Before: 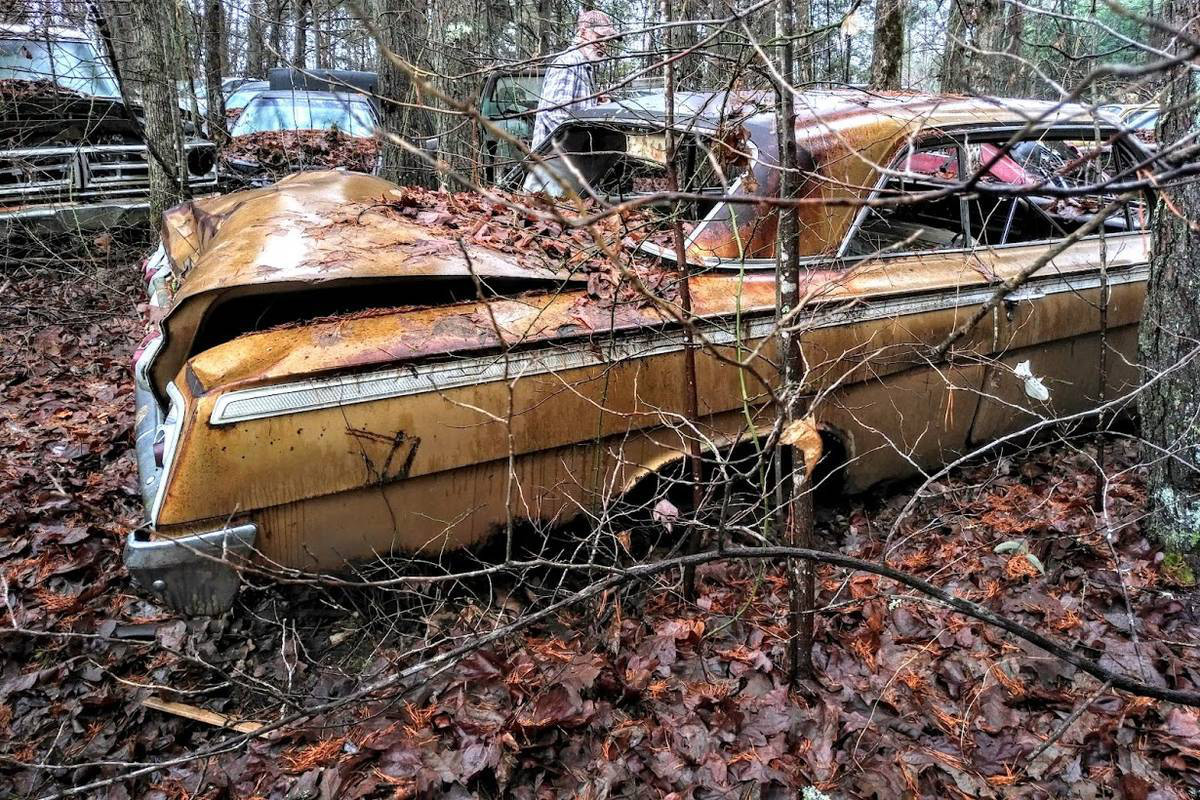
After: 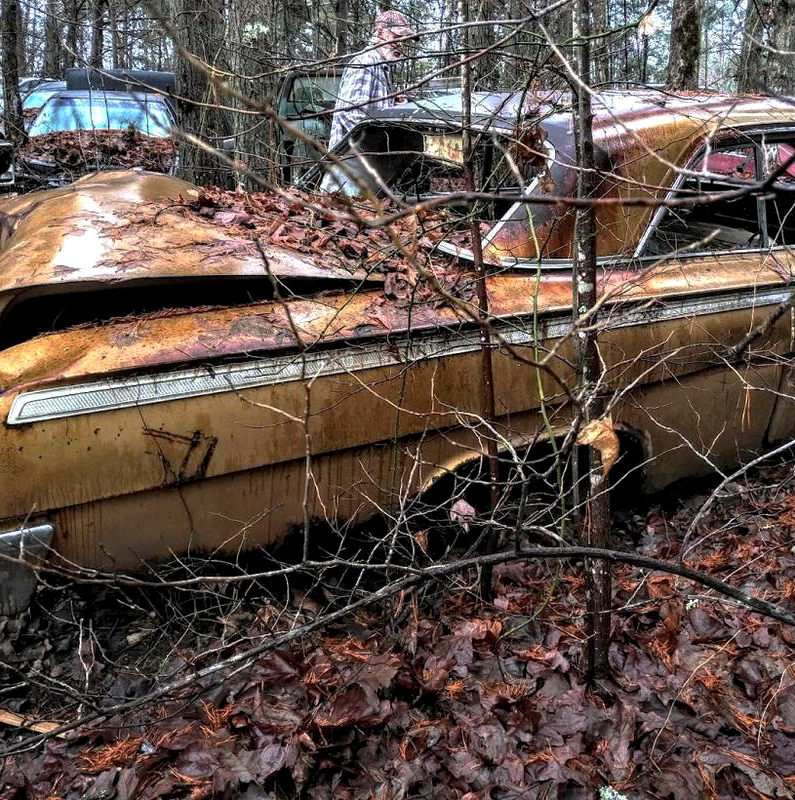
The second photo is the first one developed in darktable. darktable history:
crop: left 16.927%, right 16.778%
contrast brightness saturation: contrast 0.103, brightness 0.021, saturation 0.019
base curve: curves: ch0 [(0, 0) (0.595, 0.418) (1, 1)], preserve colors none
local contrast: highlights 106%, shadows 98%, detail 132%, midtone range 0.2
